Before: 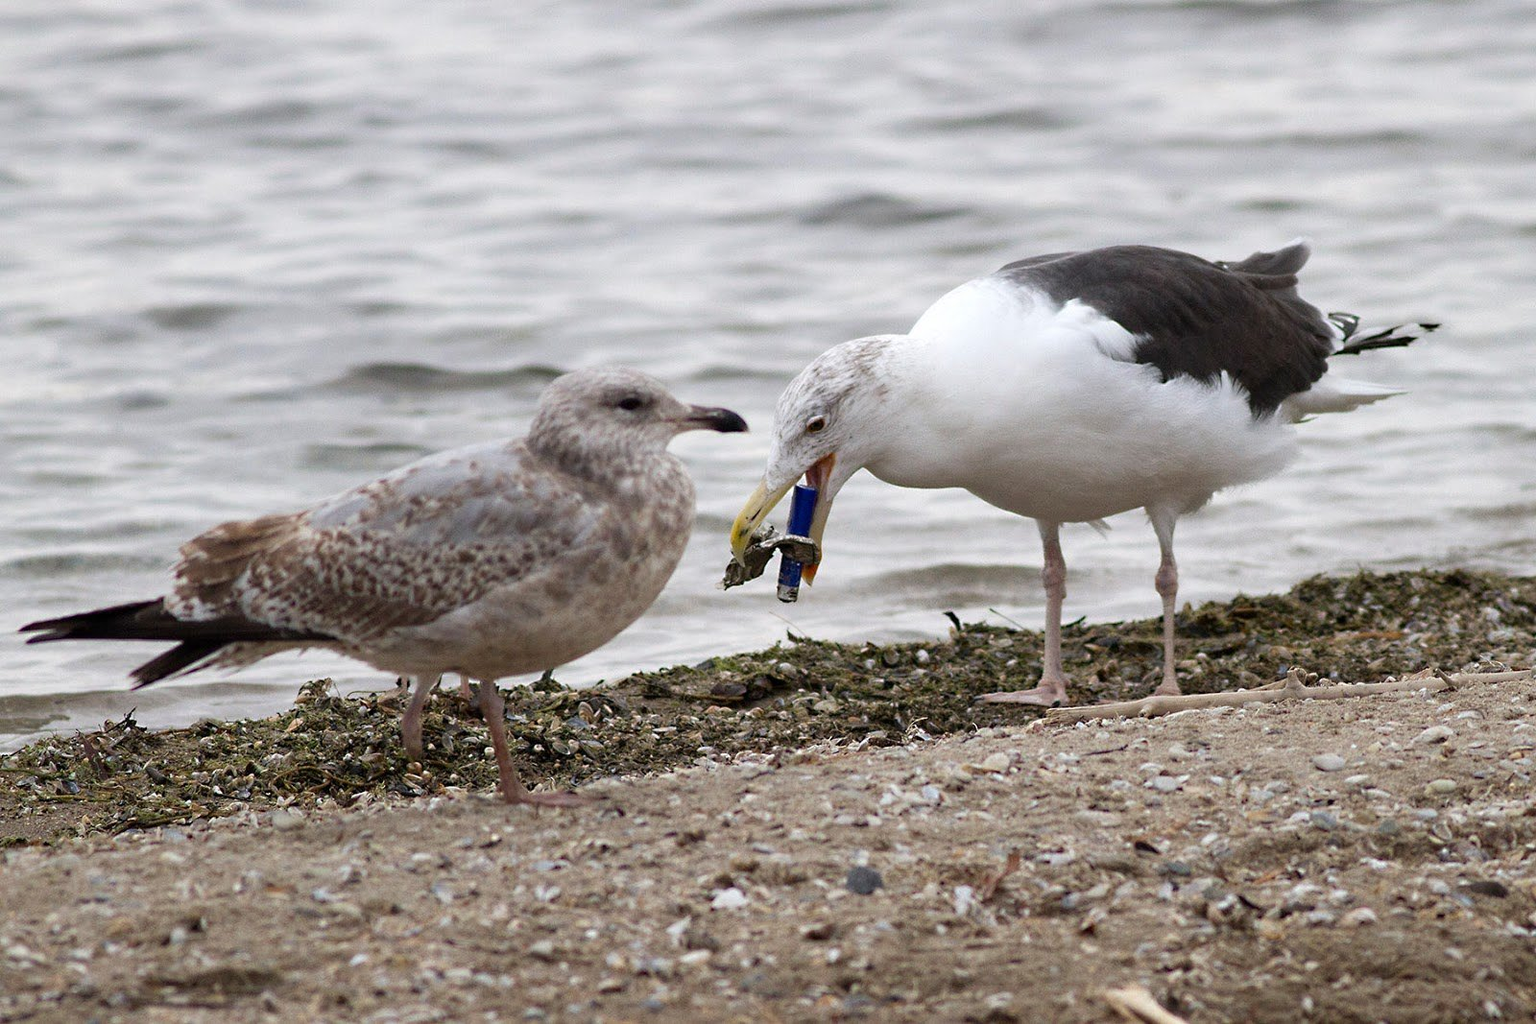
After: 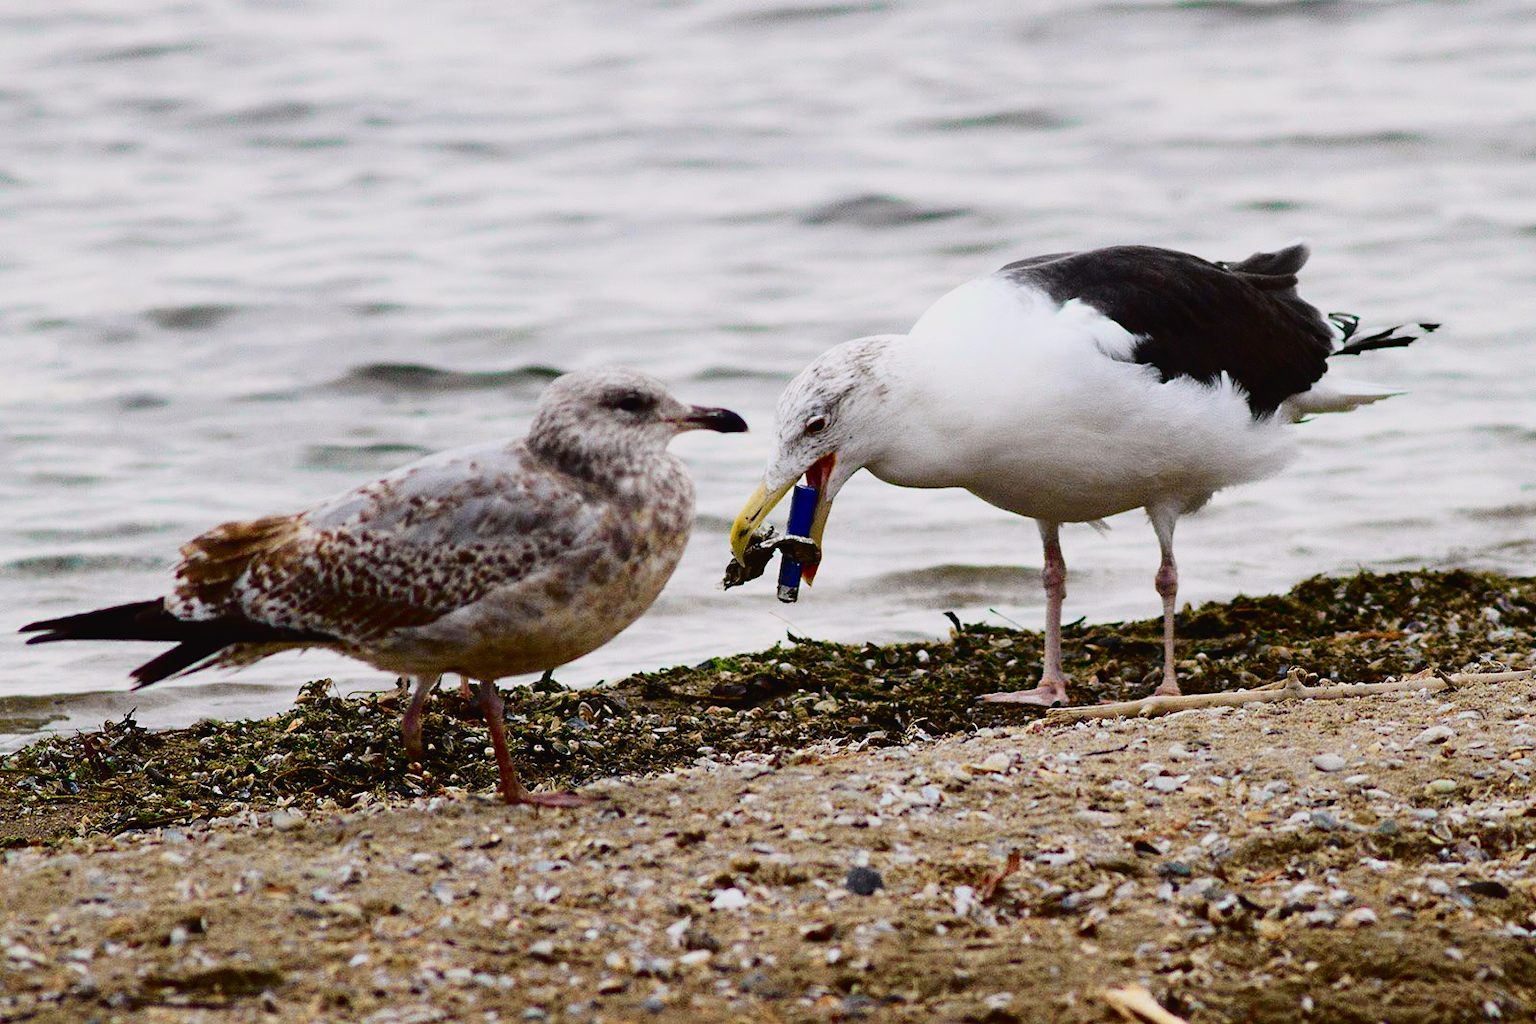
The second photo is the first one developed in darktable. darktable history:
tone curve: curves: ch0 [(0, 0.023) (0.137, 0.069) (0.249, 0.163) (0.487, 0.491) (0.778, 0.858) (0.896, 0.94) (1, 0.988)]; ch1 [(0, 0) (0.396, 0.369) (0.483, 0.459) (0.498, 0.5) (0.515, 0.517) (0.562, 0.6) (0.611, 0.667) (0.692, 0.744) (0.798, 0.863) (1, 1)]; ch2 [(0, 0) (0.426, 0.398) (0.483, 0.481) (0.503, 0.503) (0.526, 0.527) (0.549, 0.59) (0.62, 0.666) (0.705, 0.755) (0.985, 0.966)], color space Lab, independent channels
contrast brightness saturation: contrast 0.13, brightness -0.05, saturation 0.16
filmic rgb: black relative exposure -7.65 EV, white relative exposure 4.56 EV, hardness 3.61
